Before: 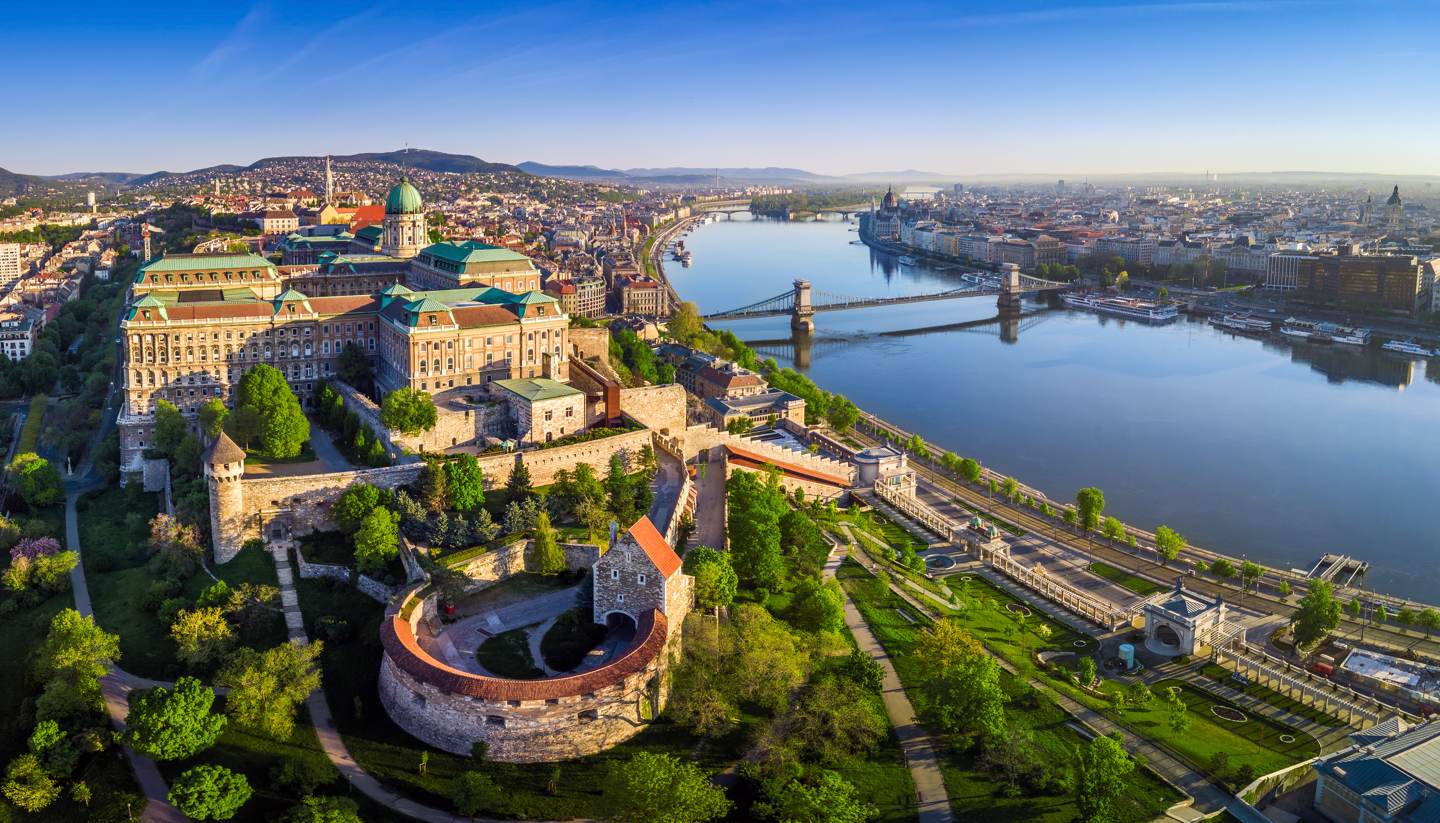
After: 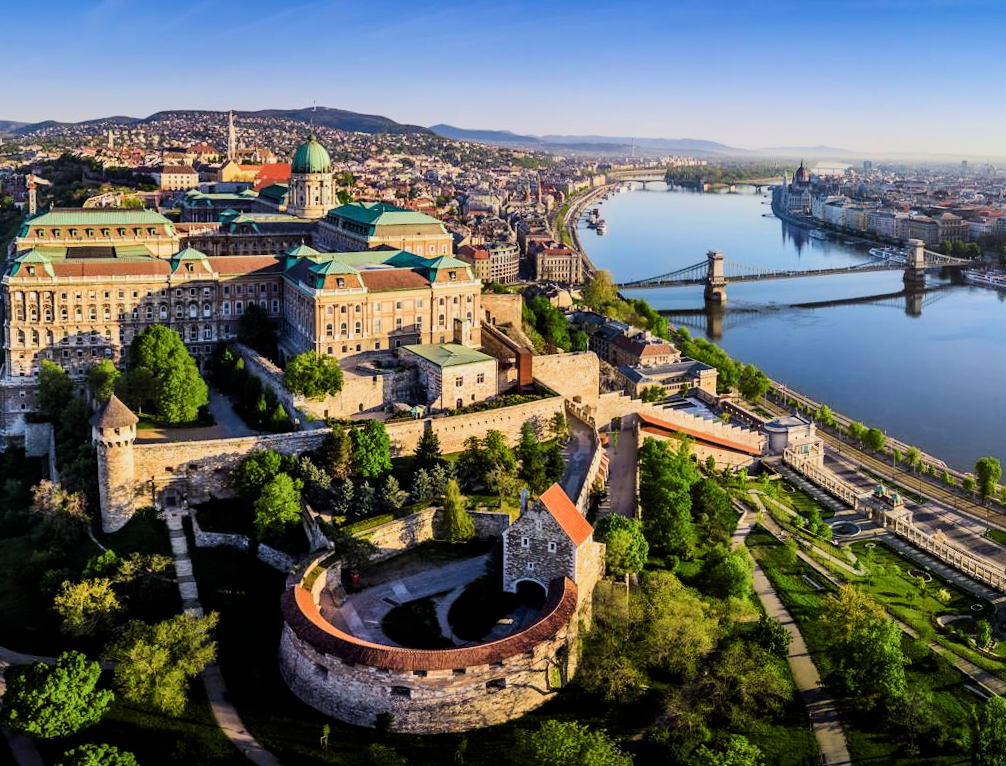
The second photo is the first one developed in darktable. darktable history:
crop and rotate: left 9.061%, right 20.142%
filmic rgb: hardness 4.17, contrast 1.364, color science v6 (2022)
rotate and perspective: rotation 0.679°, lens shift (horizontal) 0.136, crop left 0.009, crop right 0.991, crop top 0.078, crop bottom 0.95
